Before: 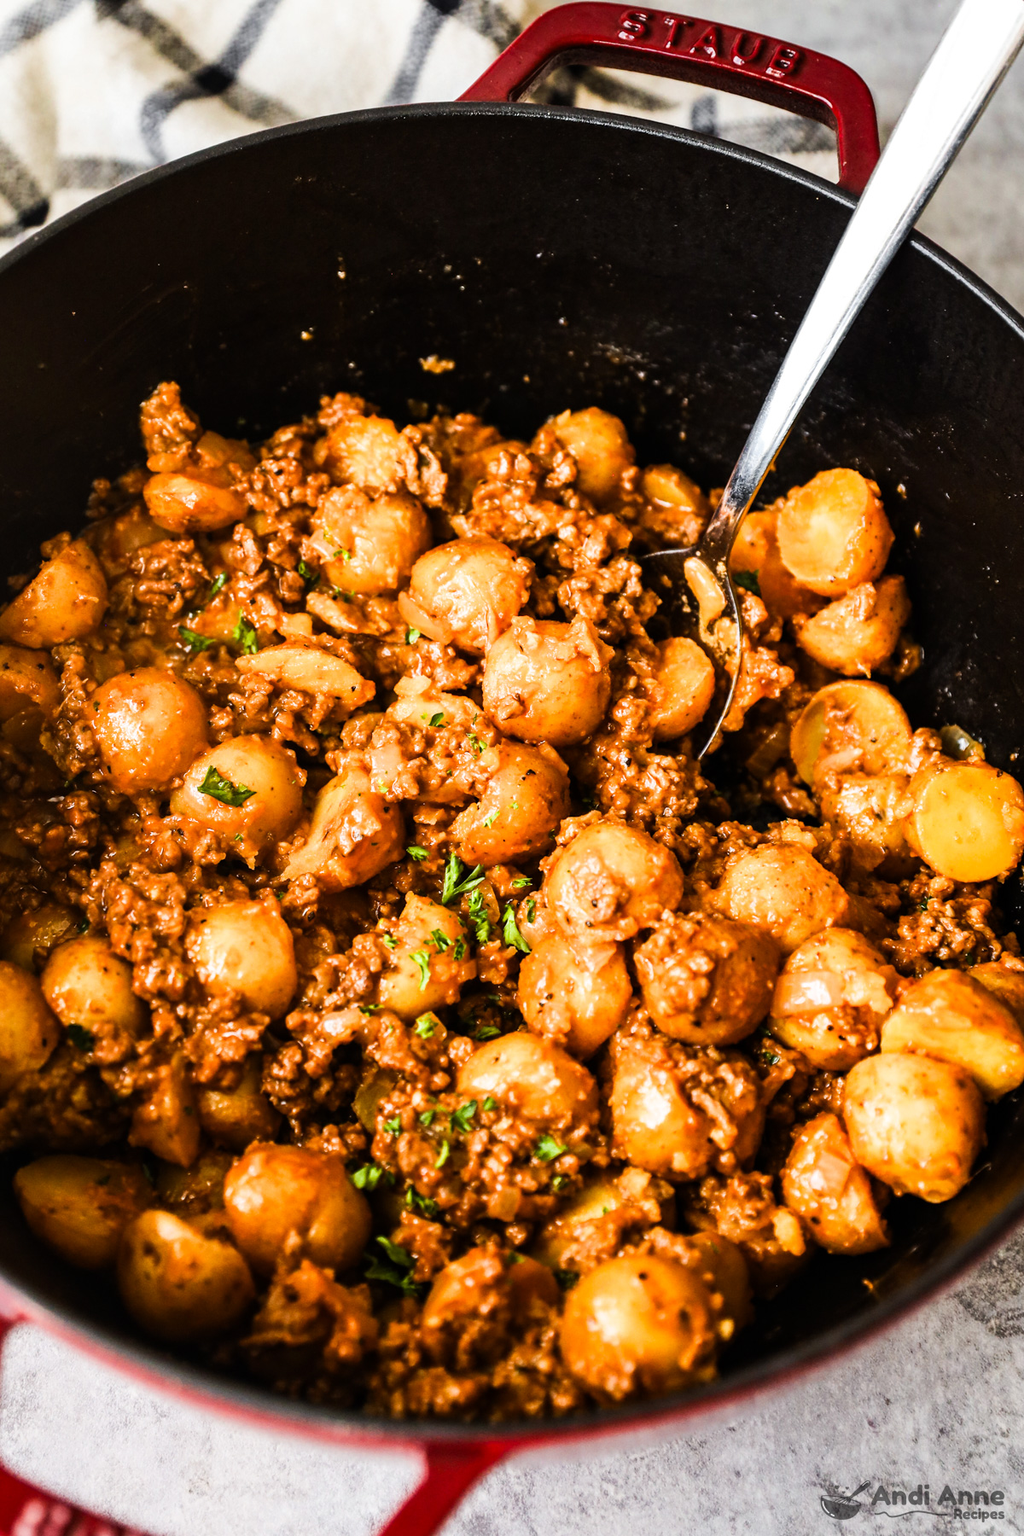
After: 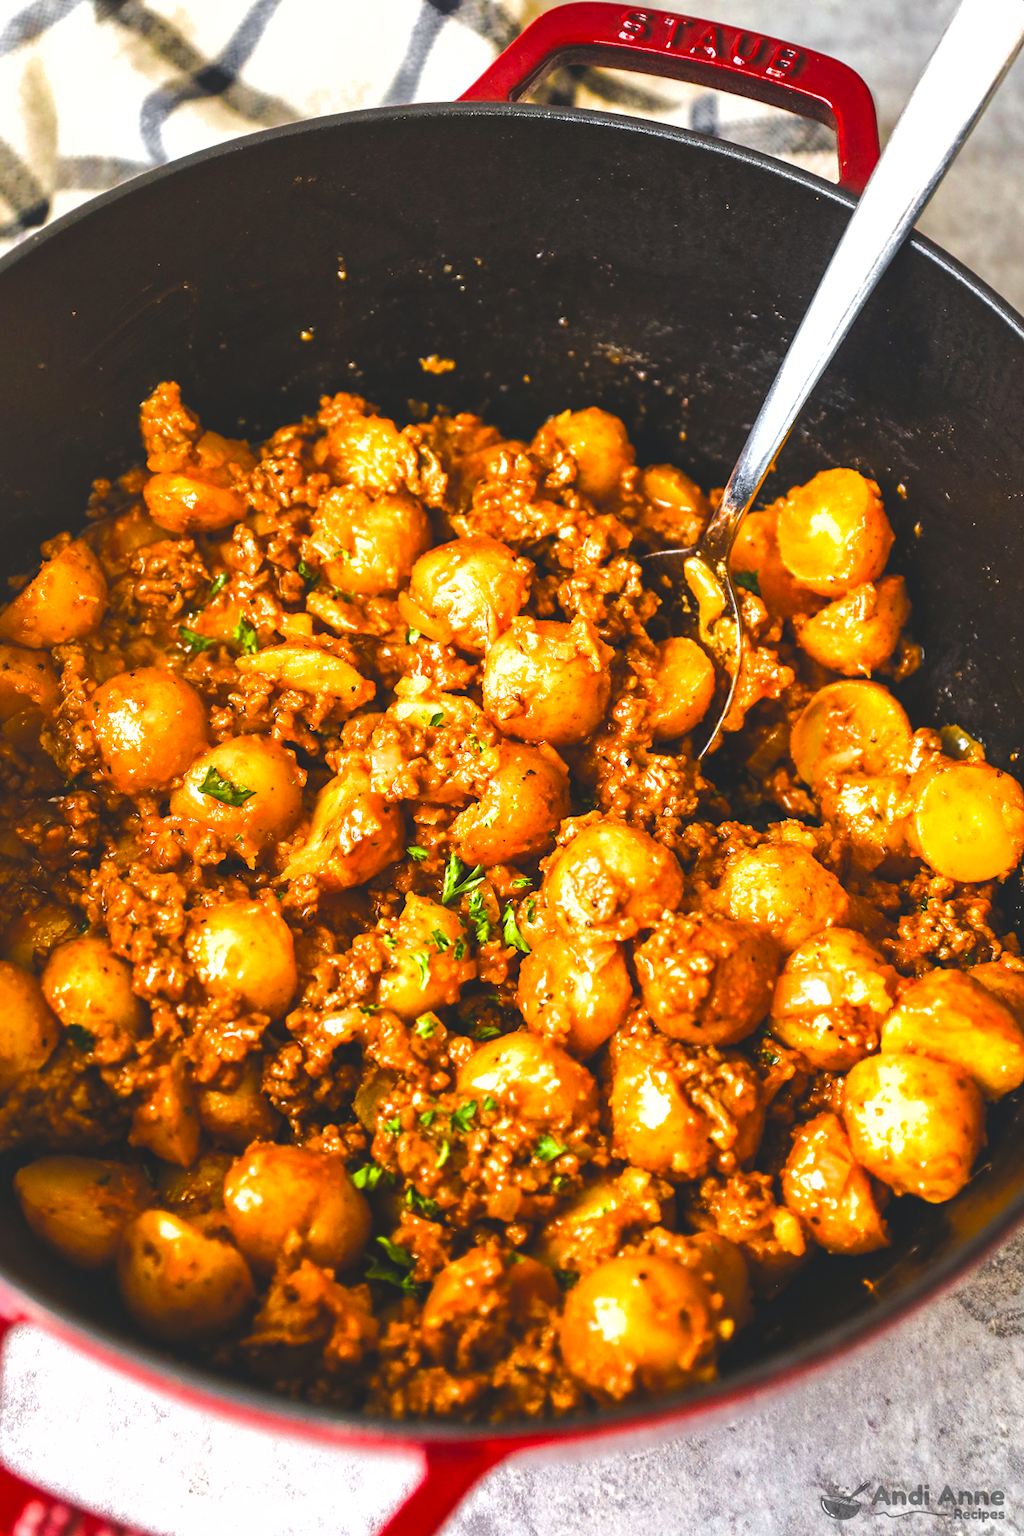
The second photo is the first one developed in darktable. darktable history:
shadows and highlights: shadows color adjustment 97.67%
color balance rgb: shadows lift › chroma 1.006%, shadows lift › hue 240.85°, global offset › luminance 0.68%, perceptual saturation grading › global saturation 25.565%, perceptual brilliance grading › global brilliance 10.568%, perceptual brilliance grading › shadows 14.88%, global vibrance 15.189%
